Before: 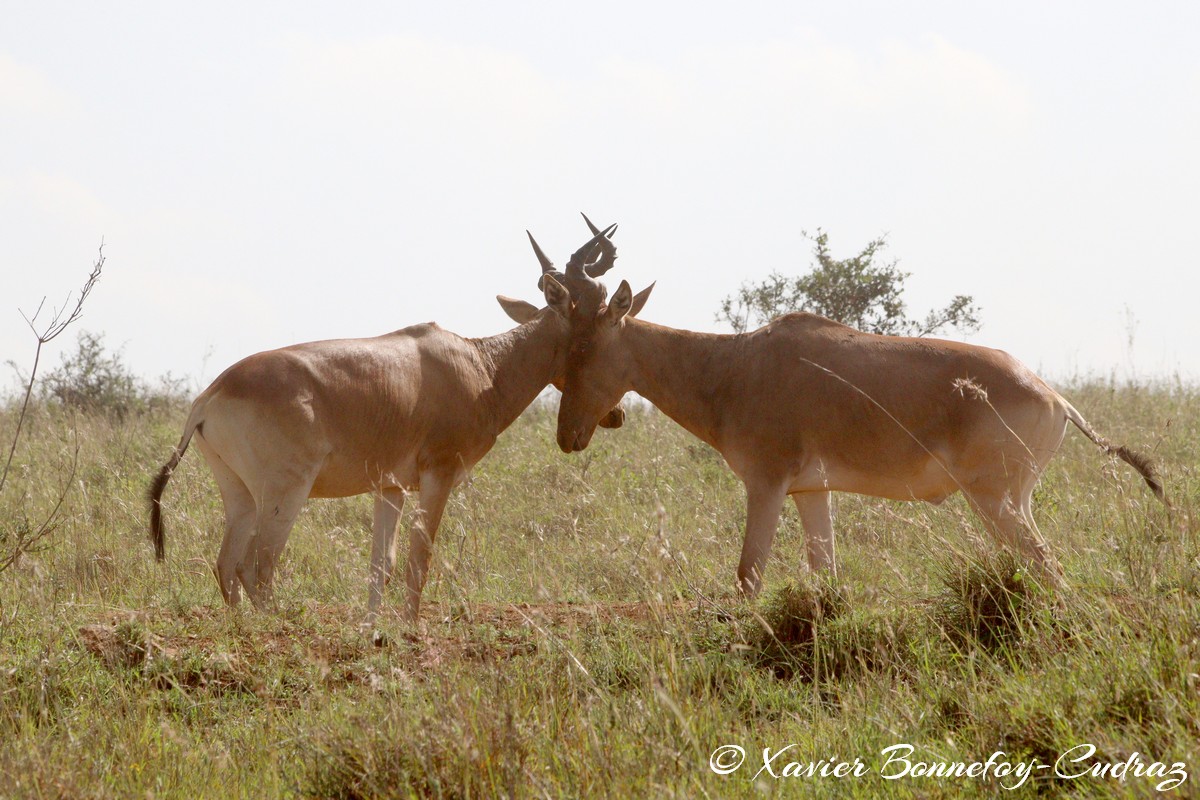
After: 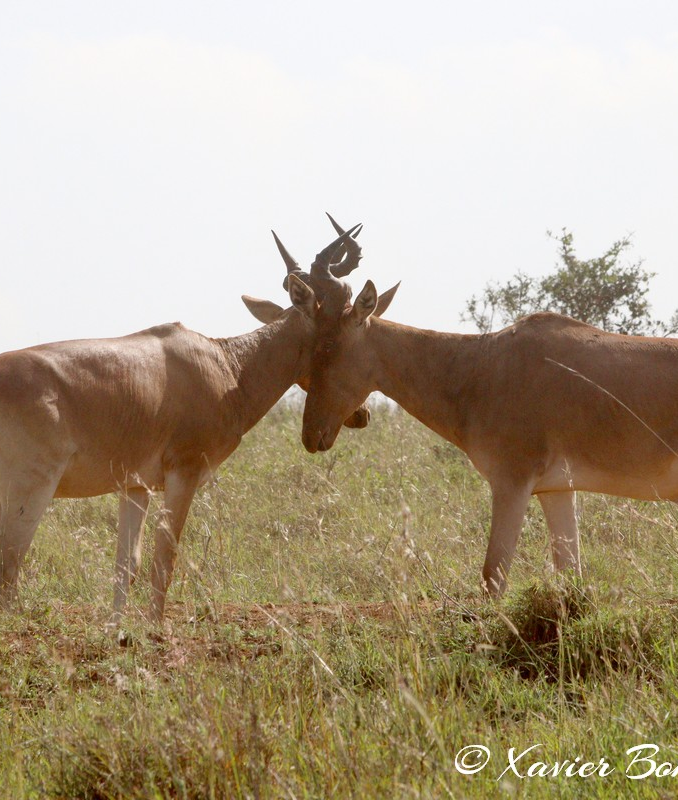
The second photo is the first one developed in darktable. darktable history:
crop: left 21.27%, right 22.207%
